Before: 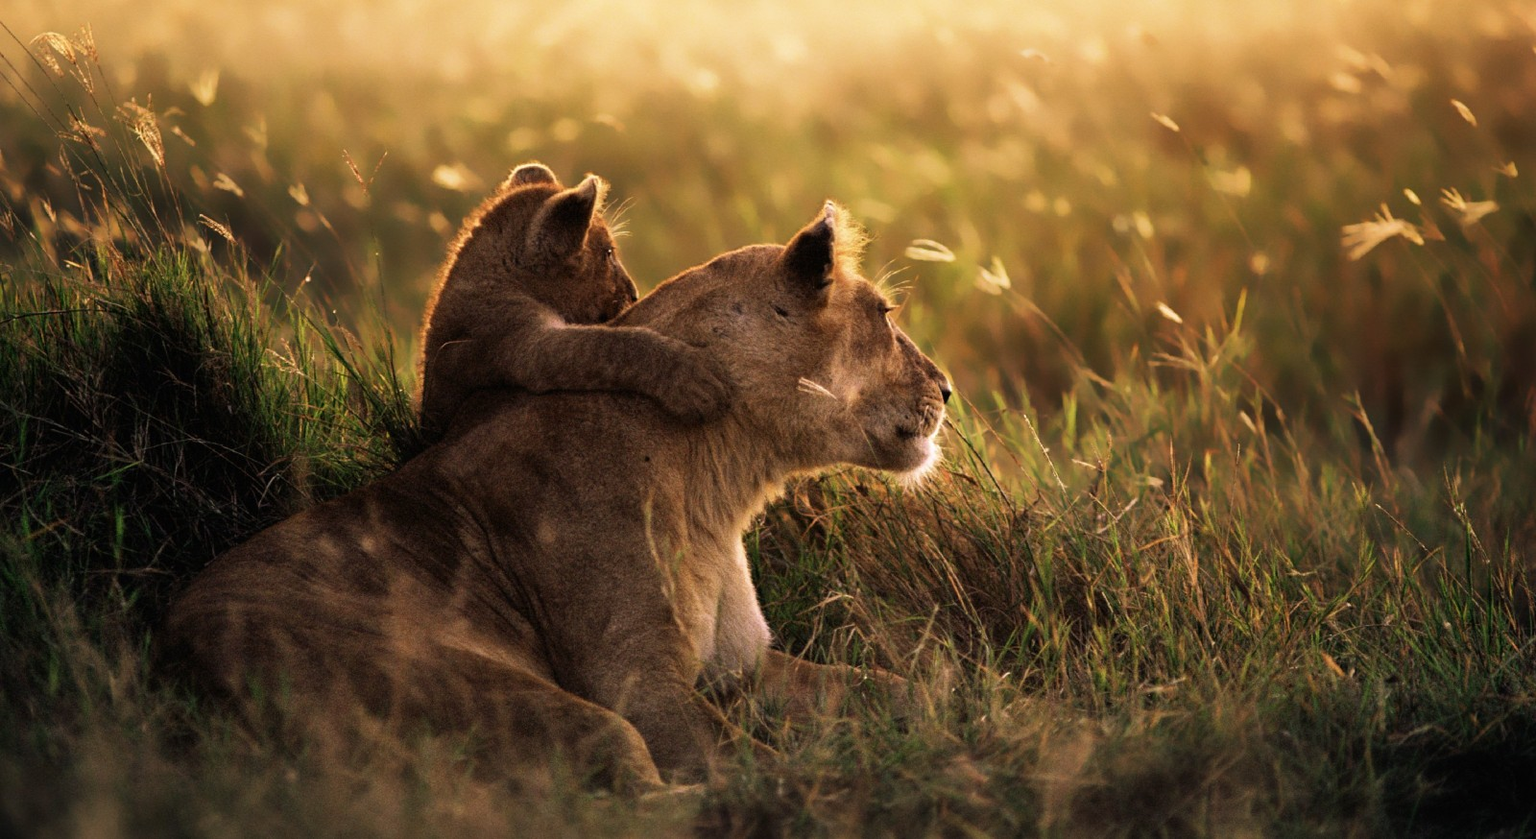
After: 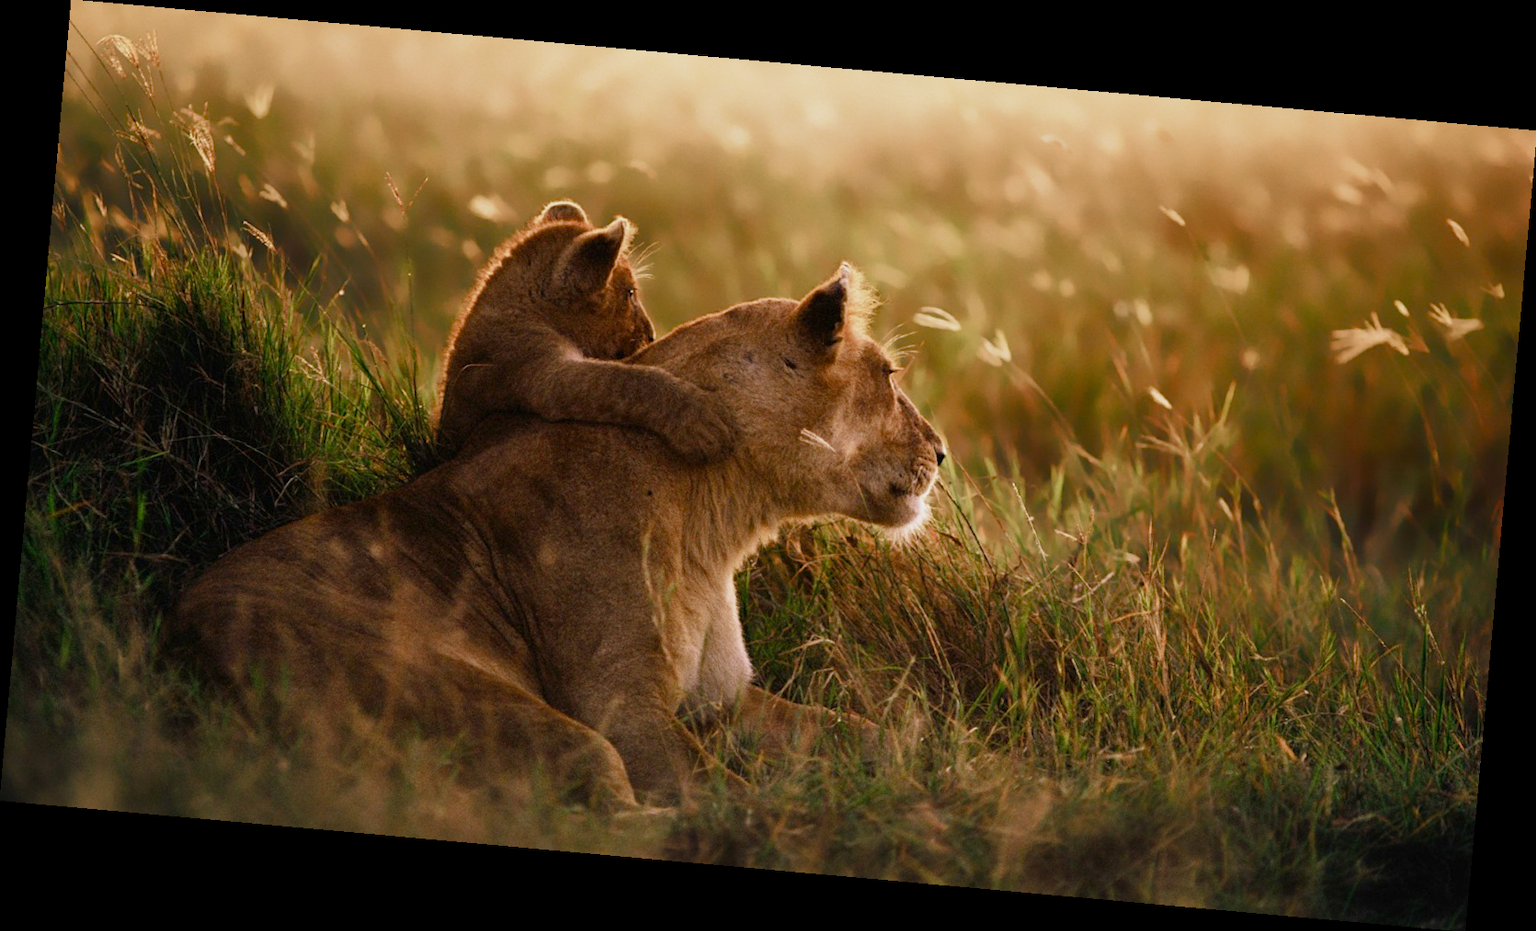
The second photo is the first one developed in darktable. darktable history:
color balance rgb: shadows lift › chroma 1%, shadows lift › hue 113°, highlights gain › chroma 0.2%, highlights gain › hue 333°, perceptual saturation grading › global saturation 20%, perceptual saturation grading › highlights -50%, perceptual saturation grading › shadows 25%, contrast -10%
rotate and perspective: rotation 5.12°, automatic cropping off
